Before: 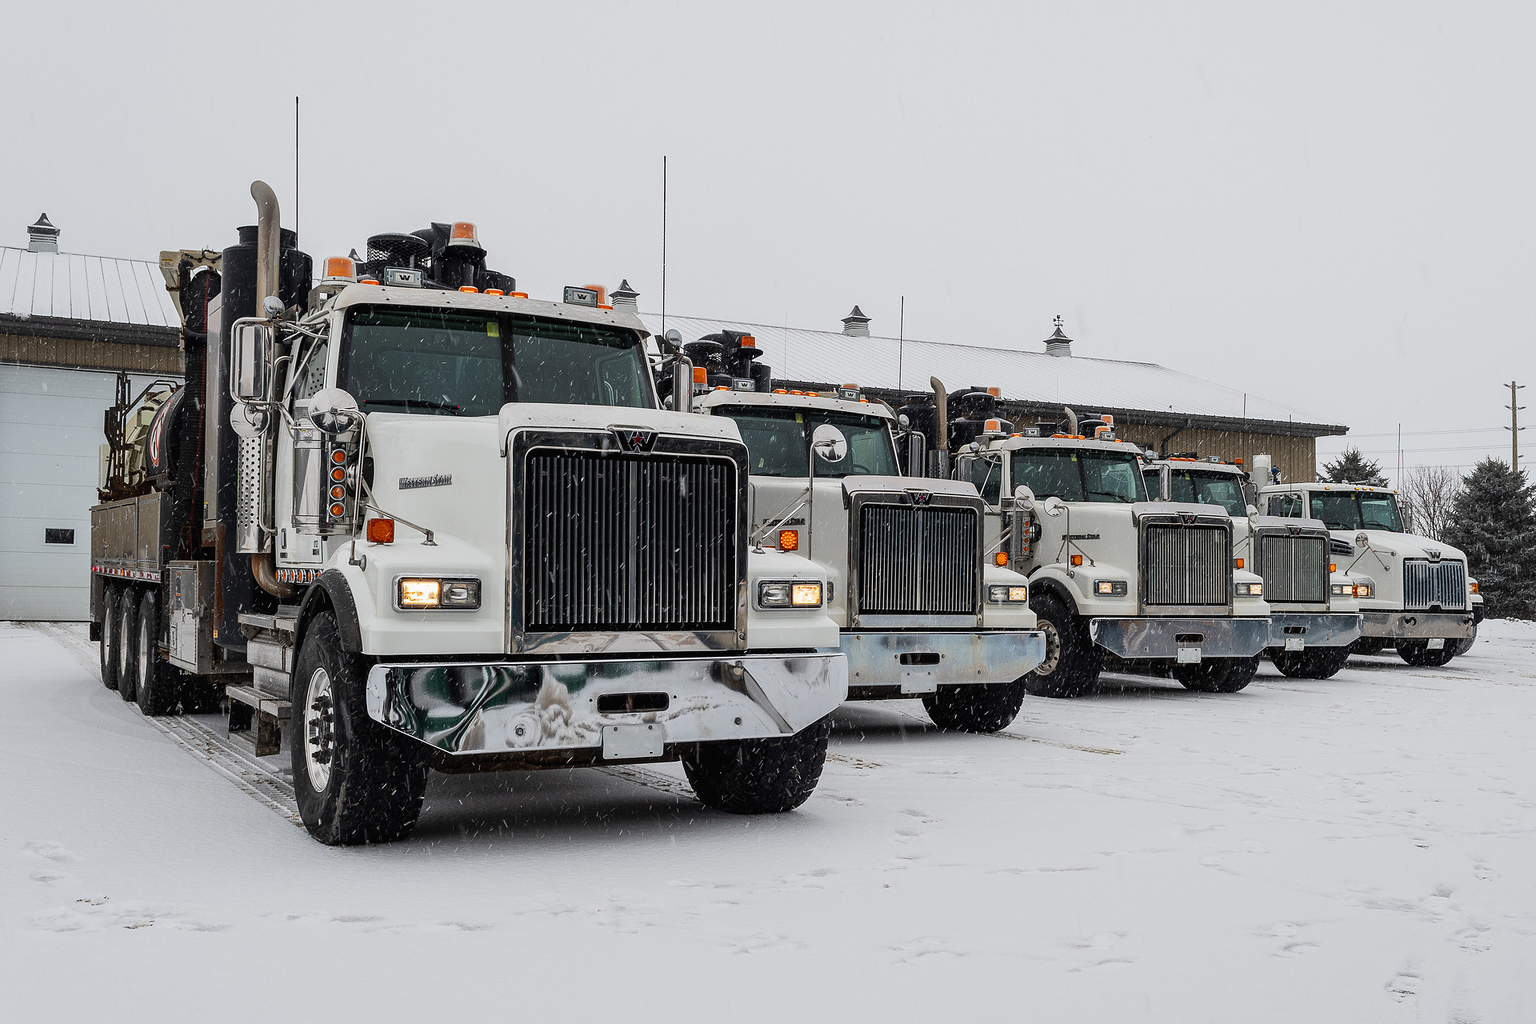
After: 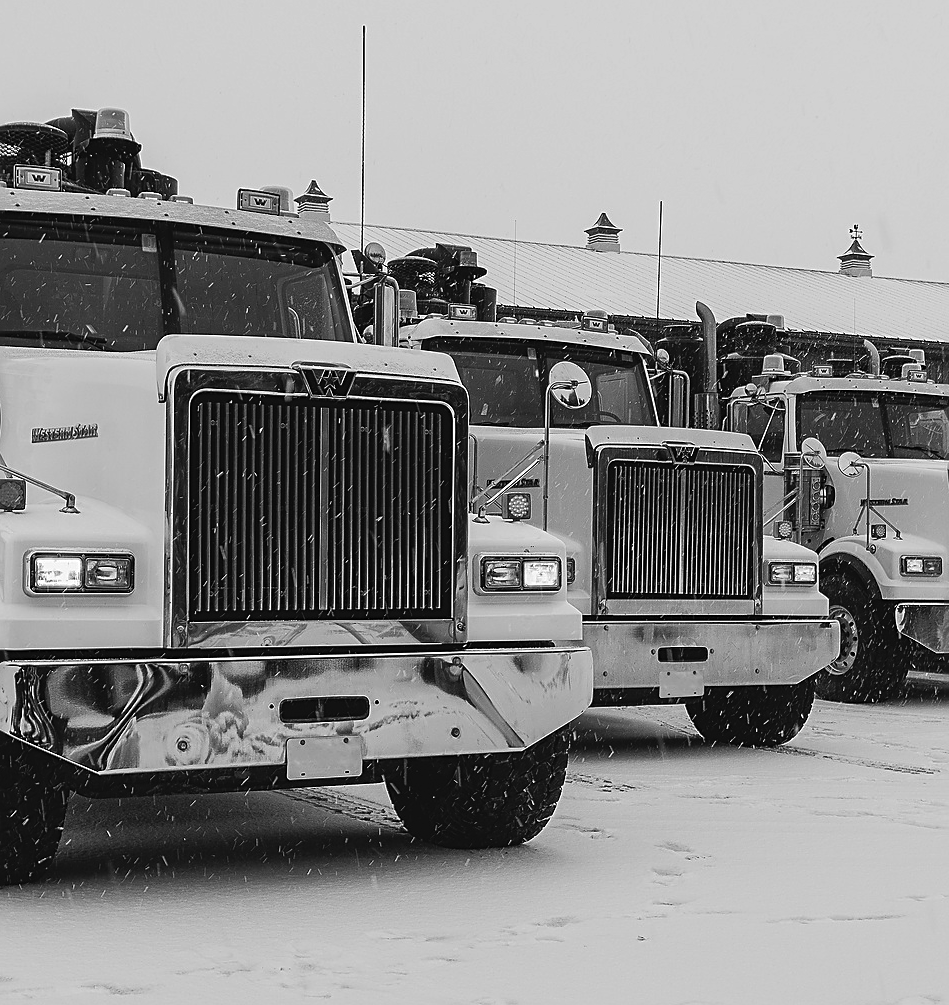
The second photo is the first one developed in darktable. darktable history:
crop and rotate: angle 0.02°, left 24.353%, top 13.219%, right 26.156%, bottom 8.224%
color balance: lift [1.005, 0.99, 1.007, 1.01], gamma [1, 0.979, 1.011, 1.021], gain [0.923, 1.098, 1.025, 0.902], input saturation 90.45%, contrast 7.73%, output saturation 105.91%
sharpen: on, module defaults
monochrome: a 73.58, b 64.21
